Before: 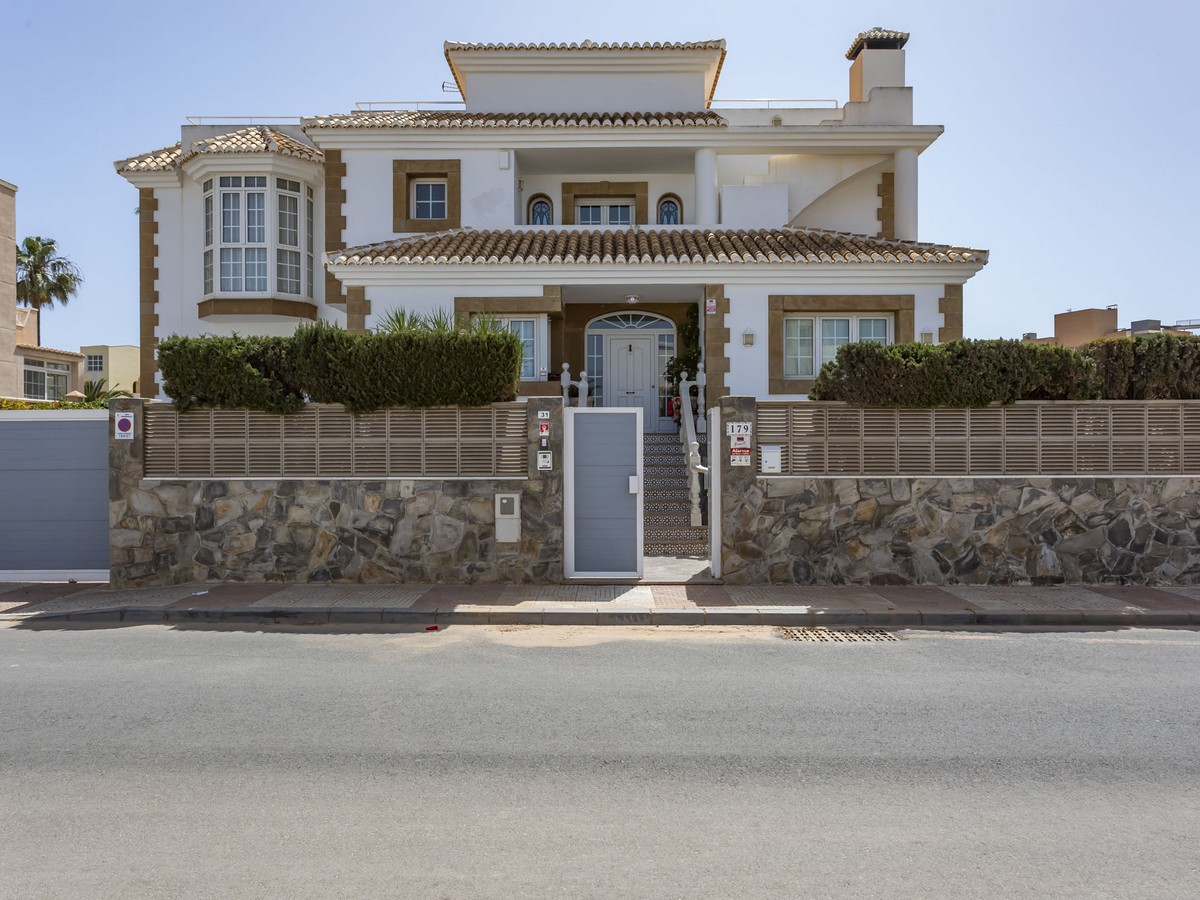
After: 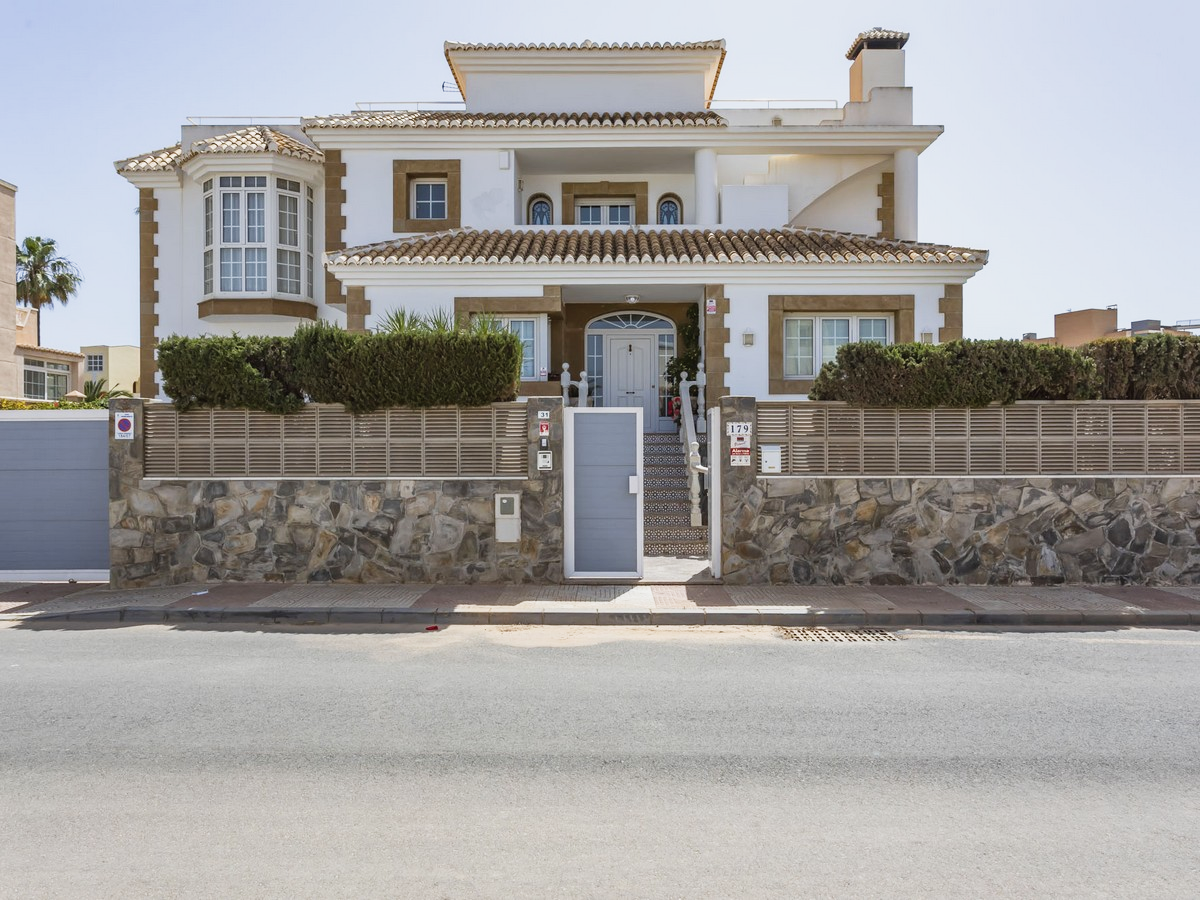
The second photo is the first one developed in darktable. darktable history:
exposure: black level correction -0.002, exposure 0.54 EV, compensate highlight preservation false
sigmoid: contrast 1.22, skew 0.65
